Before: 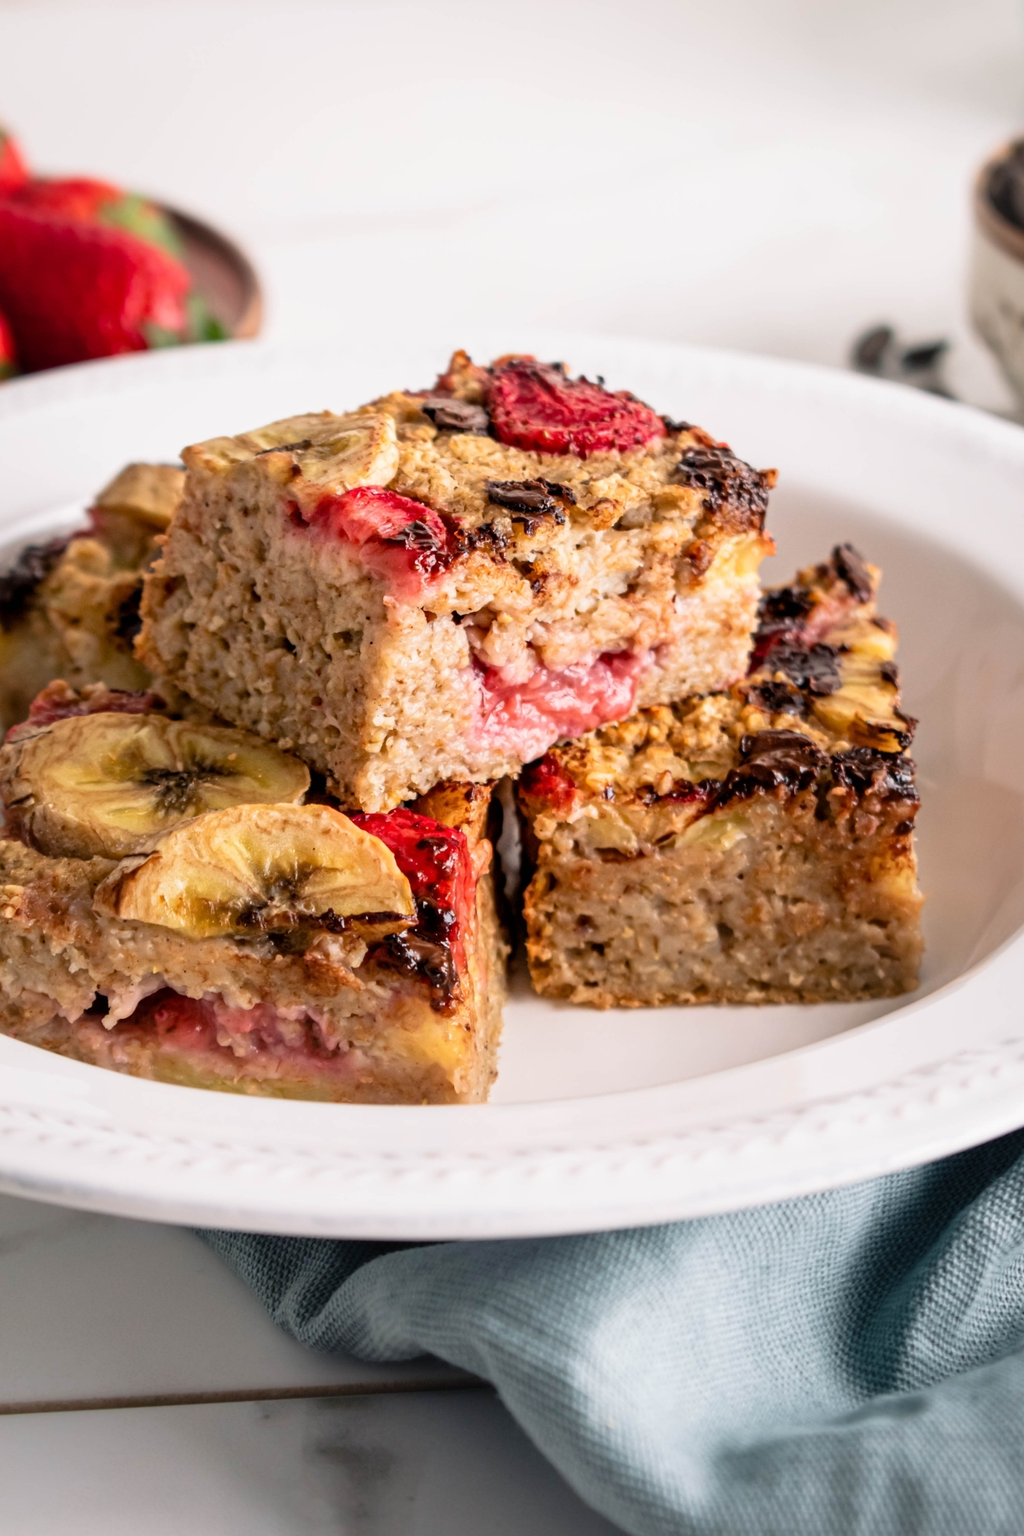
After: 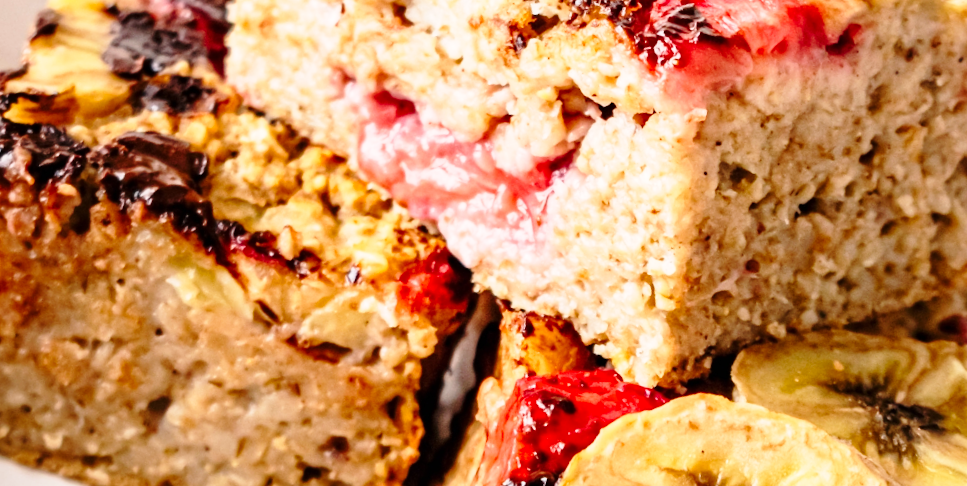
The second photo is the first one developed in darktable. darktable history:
crop and rotate: angle 16.12°, top 30.835%, bottom 35.653%
base curve: curves: ch0 [(0, 0) (0.028, 0.03) (0.121, 0.232) (0.46, 0.748) (0.859, 0.968) (1, 1)], preserve colors none
